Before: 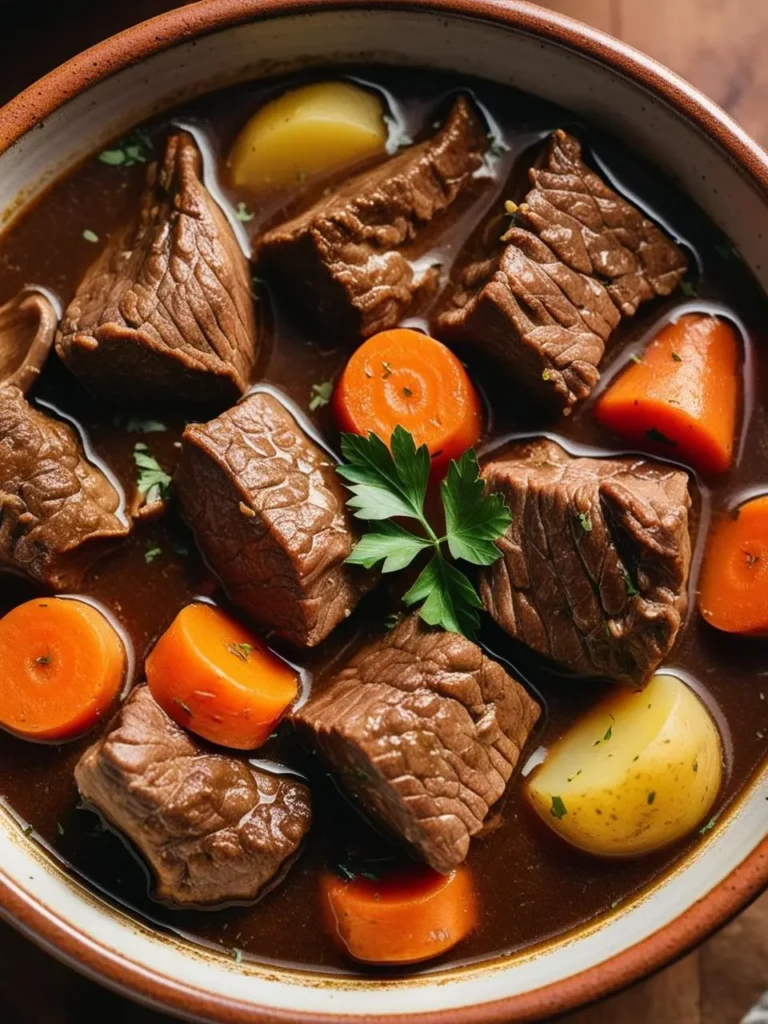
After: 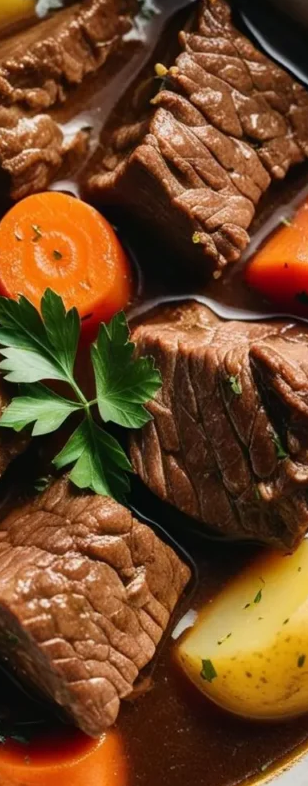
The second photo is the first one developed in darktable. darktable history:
crop: left 45.629%, top 13.432%, right 14.193%, bottom 9.806%
